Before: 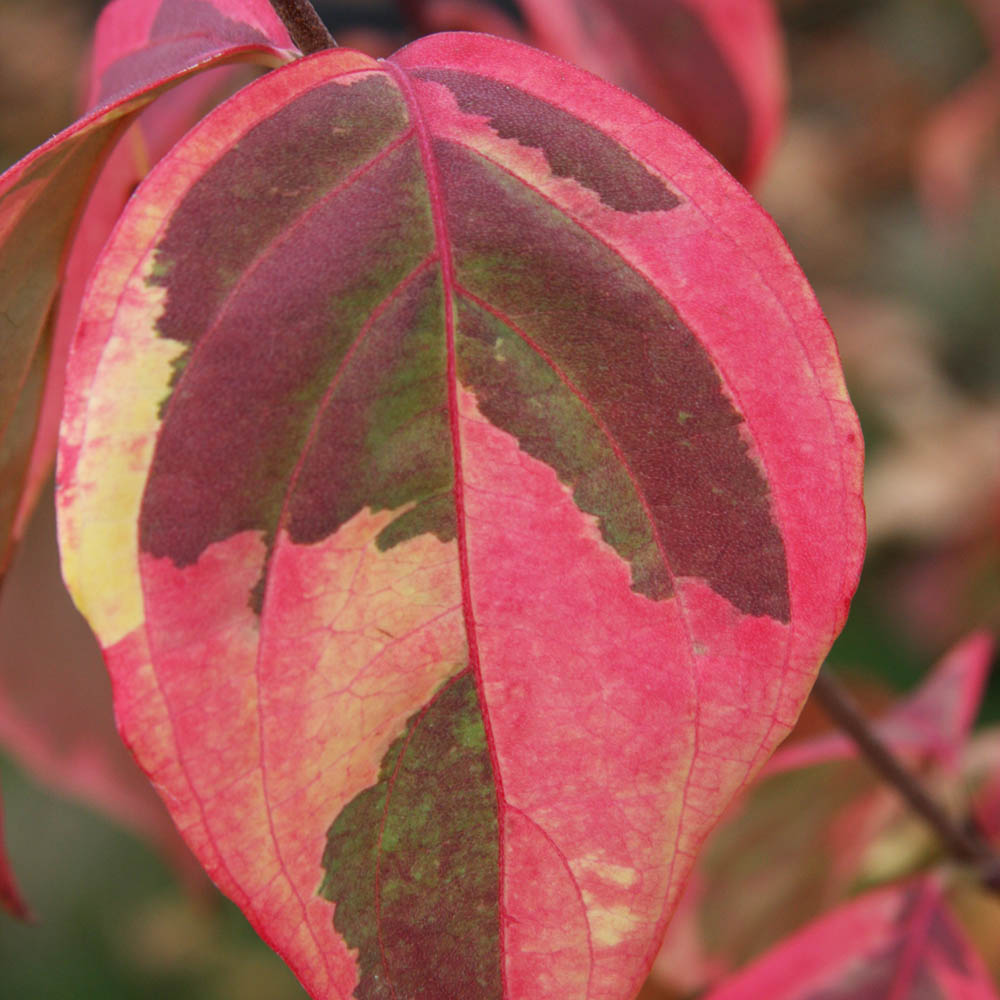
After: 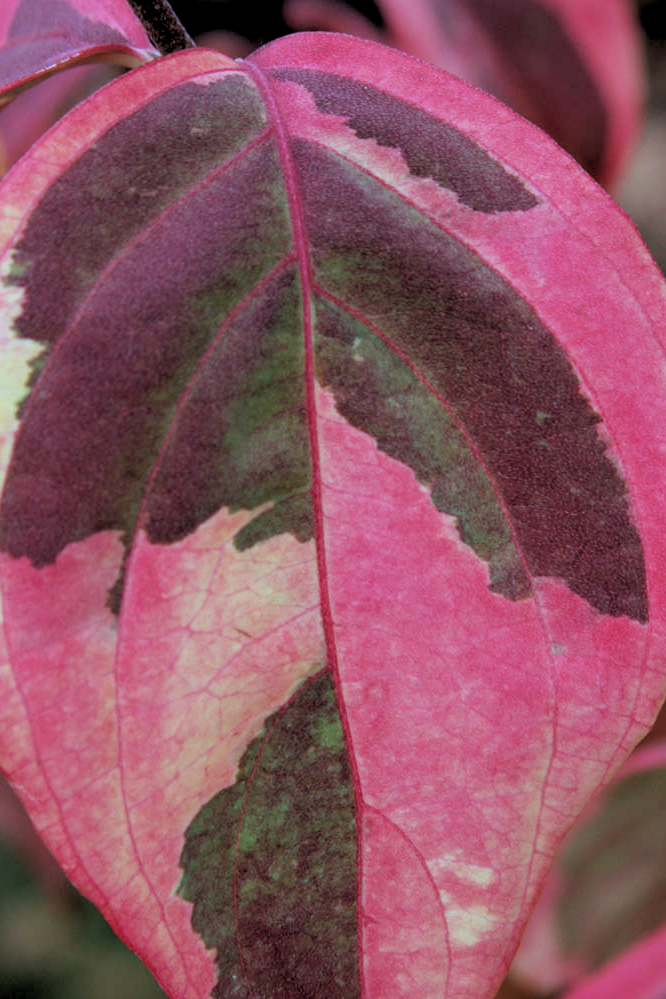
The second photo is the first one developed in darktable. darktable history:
white balance: red 0.974, blue 1.044
color correction: highlights a* -9.35, highlights b* -23.15
crop and rotate: left 14.292%, right 19.041%
rgb levels: levels [[0.034, 0.472, 0.904], [0, 0.5, 1], [0, 0.5, 1]]
